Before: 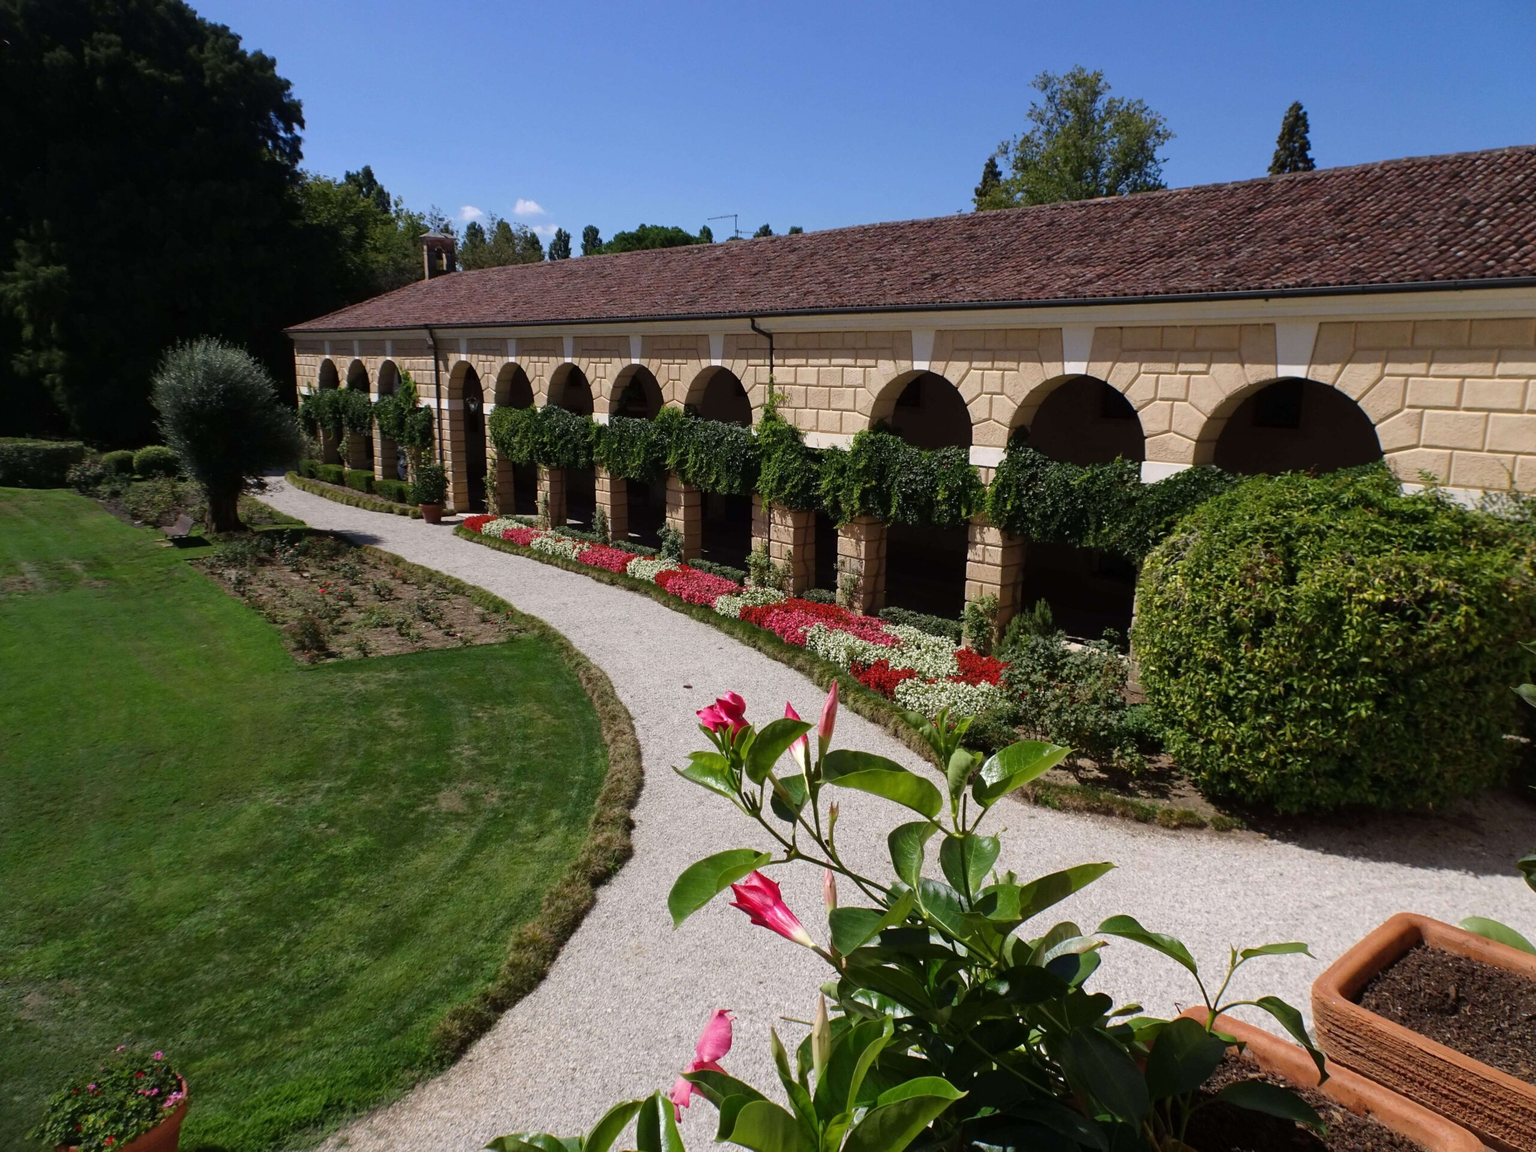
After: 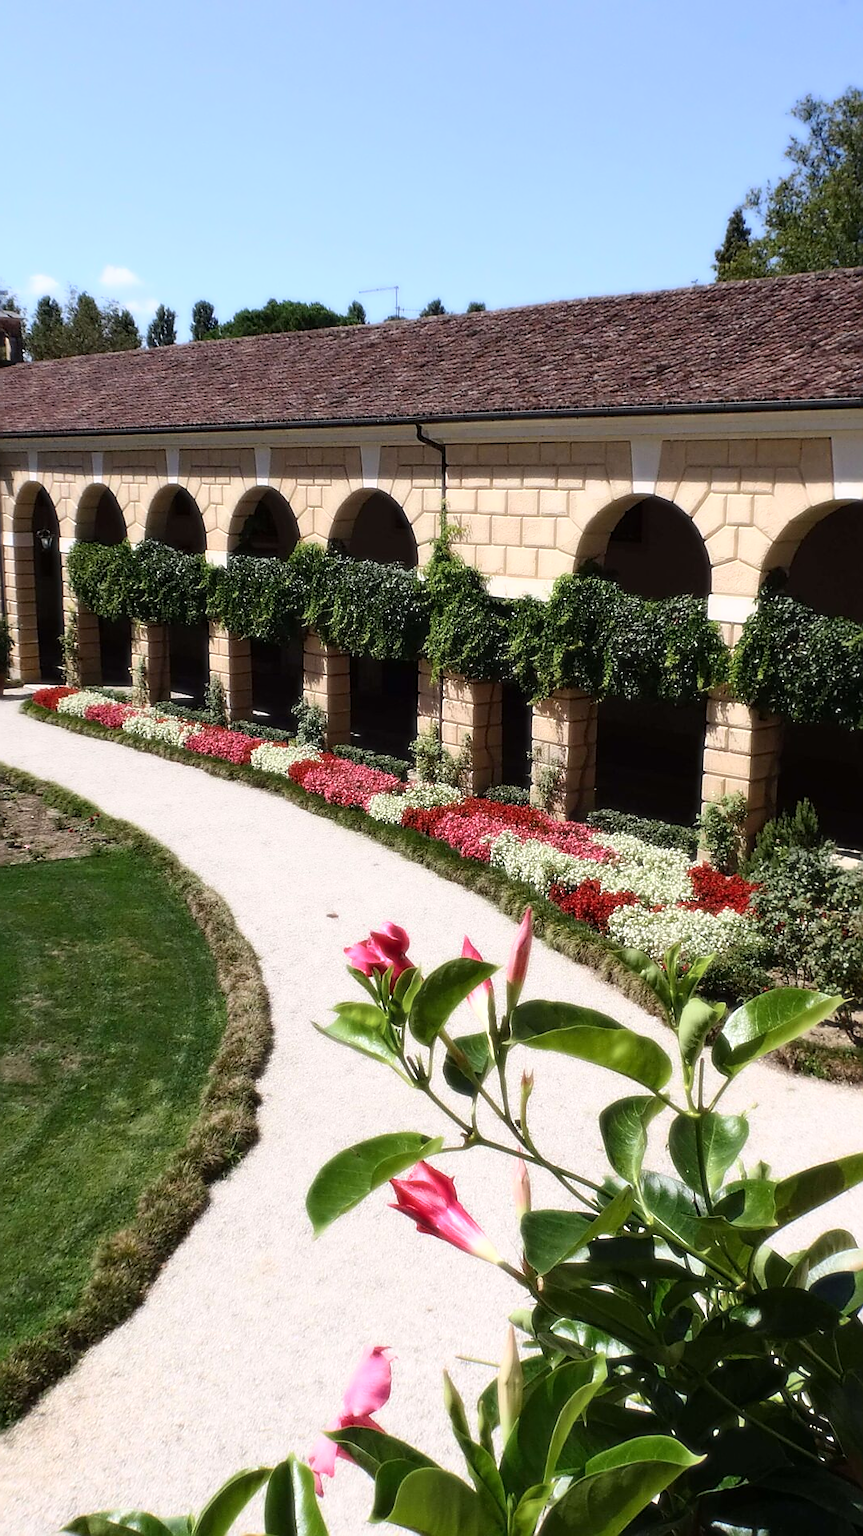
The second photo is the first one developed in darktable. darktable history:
exposure: compensate highlight preservation false
crop: left 28.583%, right 29.231%
sharpen: radius 1.4, amount 1.25, threshold 0.7
bloom: size 0%, threshold 54.82%, strength 8.31%
